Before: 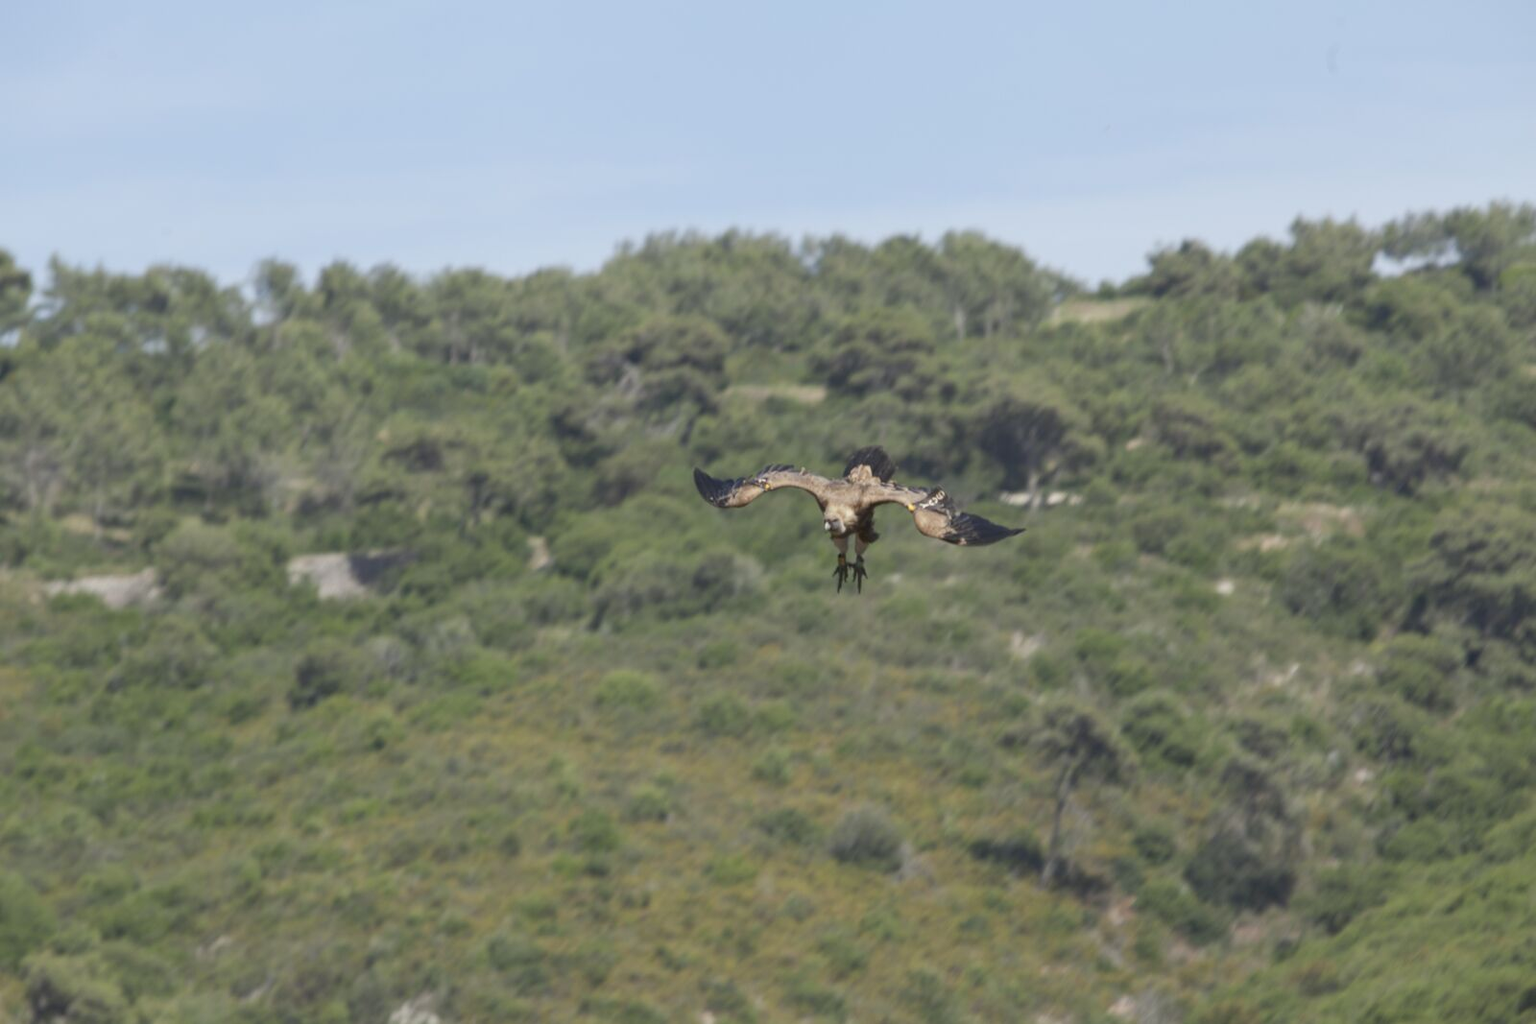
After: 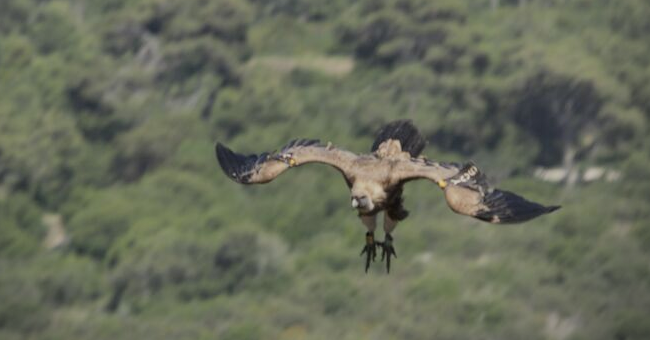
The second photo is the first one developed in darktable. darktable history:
filmic rgb: black relative exposure -7.65 EV, white relative exposure 4.56 EV, hardness 3.61, color science v6 (2022)
vignetting: fall-off start 88.75%, fall-off radius 44.54%, center (-0.069, -0.311), width/height ratio 1.166
crop: left 31.693%, top 32.351%, right 27.64%, bottom 35.744%
